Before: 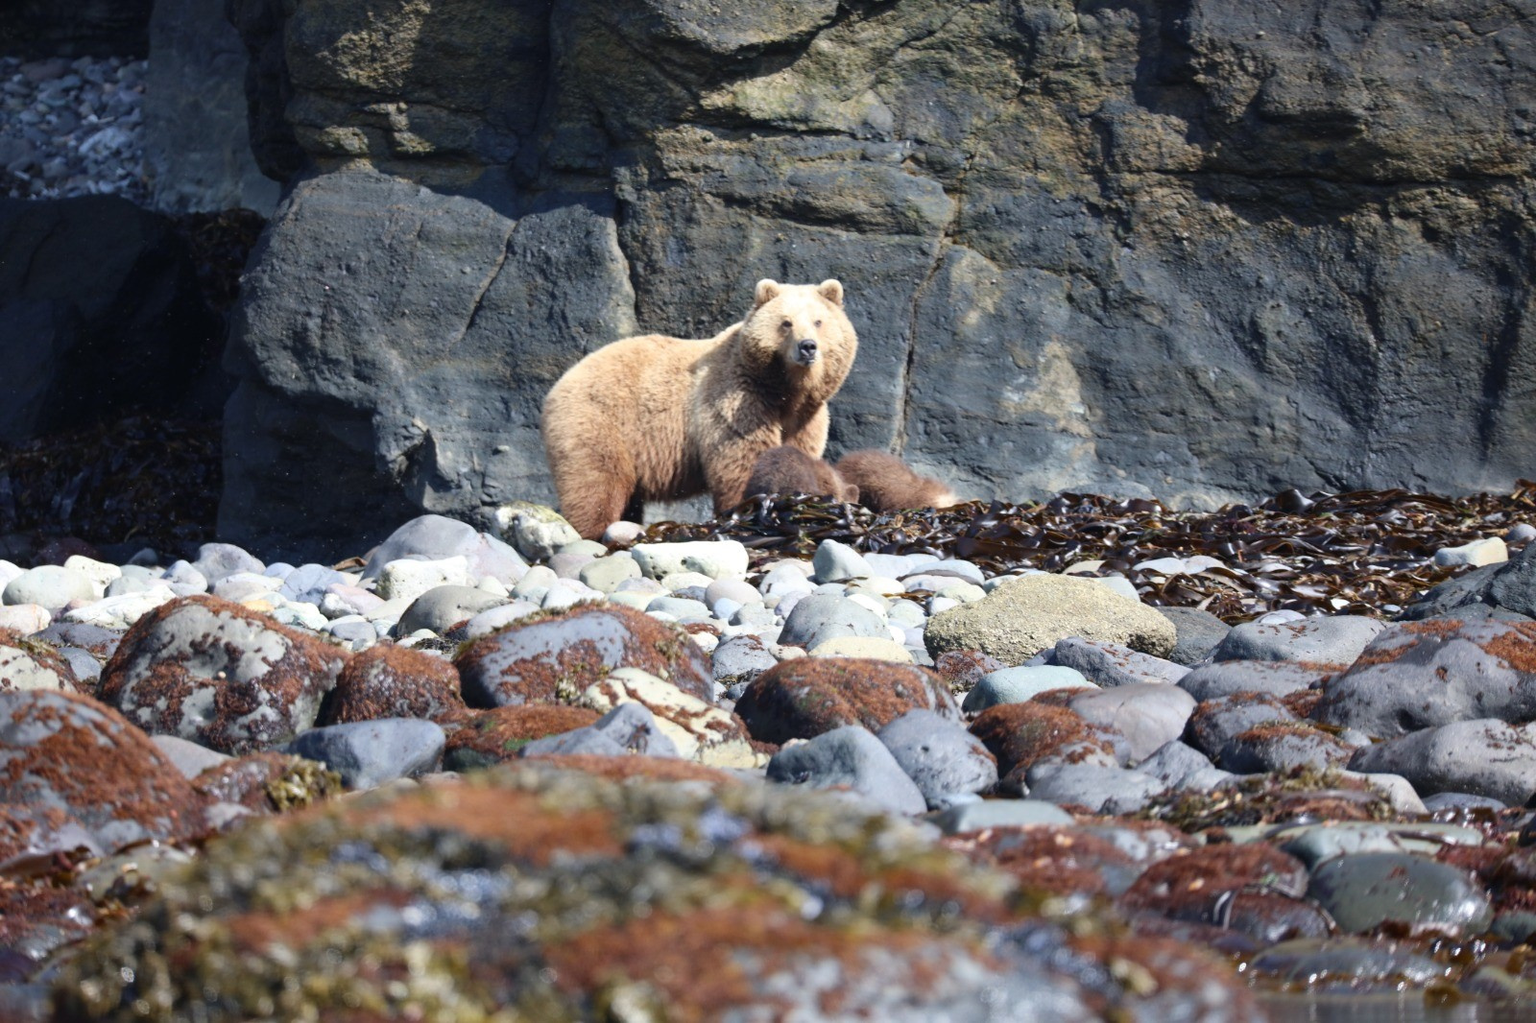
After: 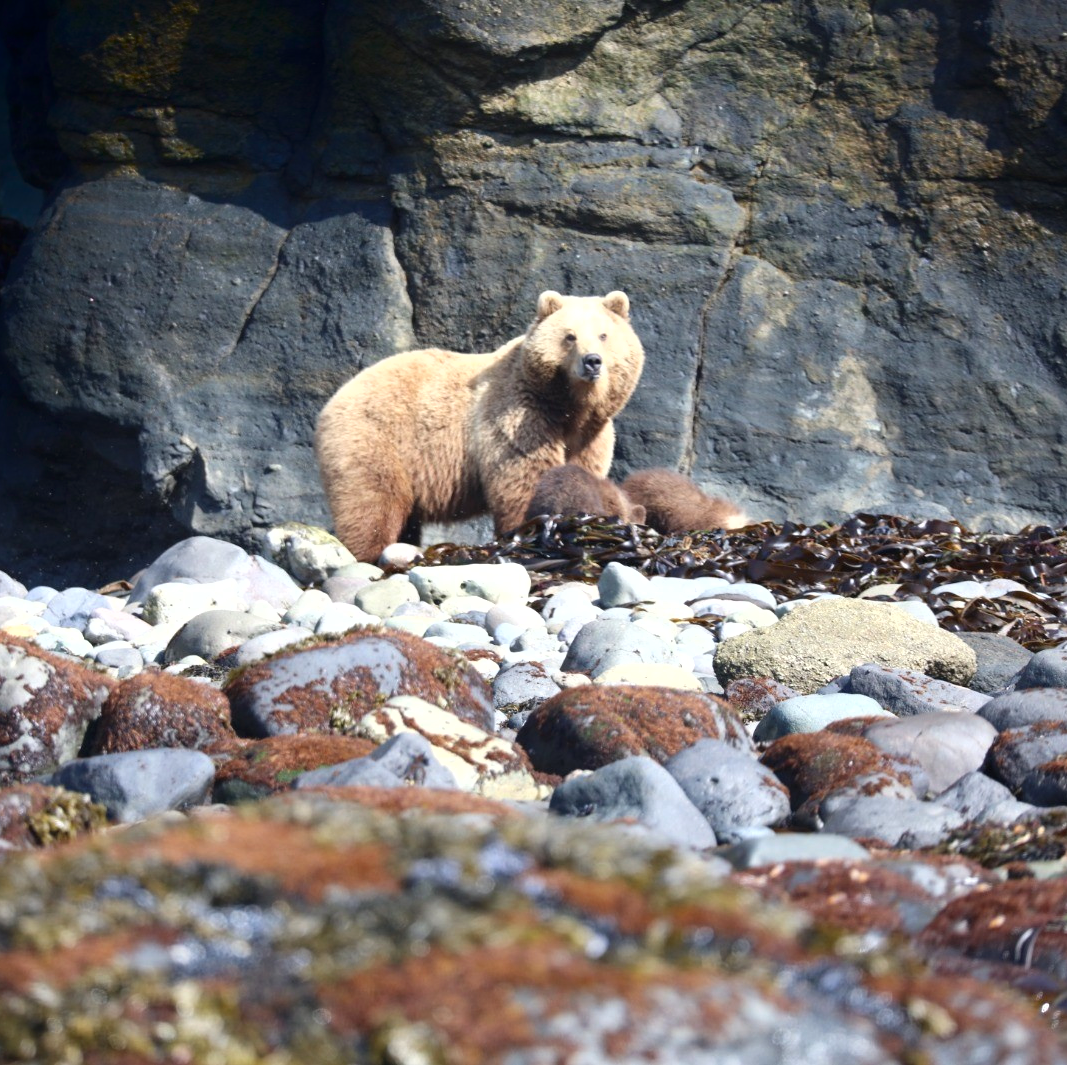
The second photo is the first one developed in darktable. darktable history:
crop and rotate: left 15.6%, right 17.694%
exposure: exposure 0.298 EV, compensate highlight preservation false
shadows and highlights: shadows -86.48, highlights -37.26, soften with gaussian
